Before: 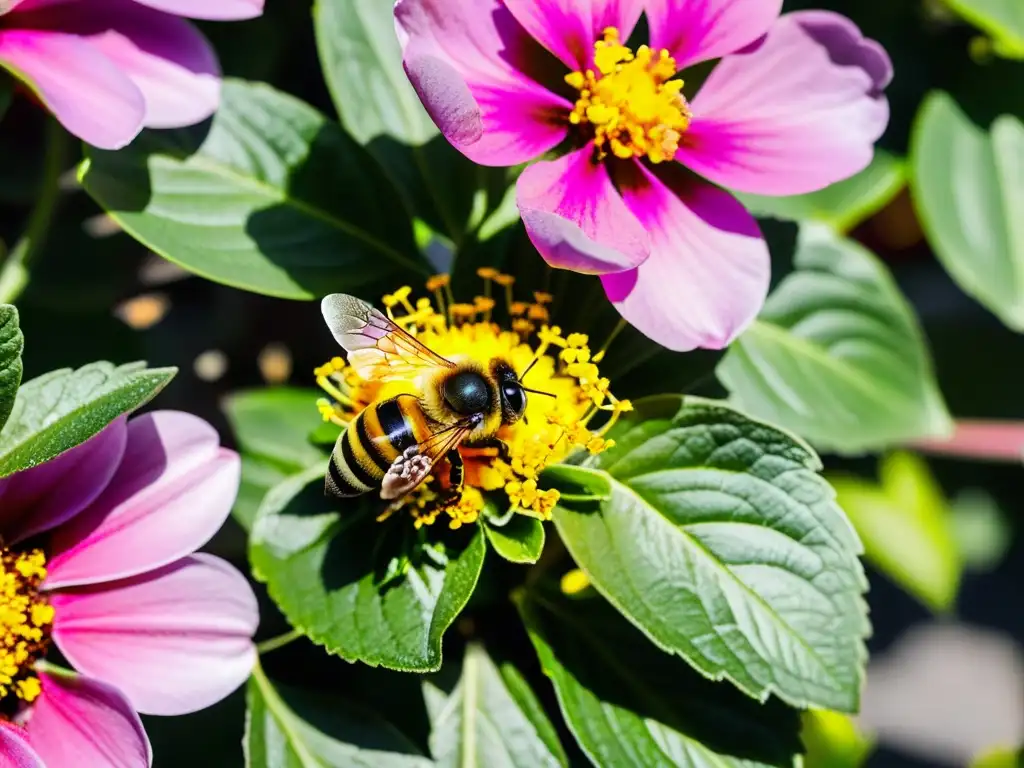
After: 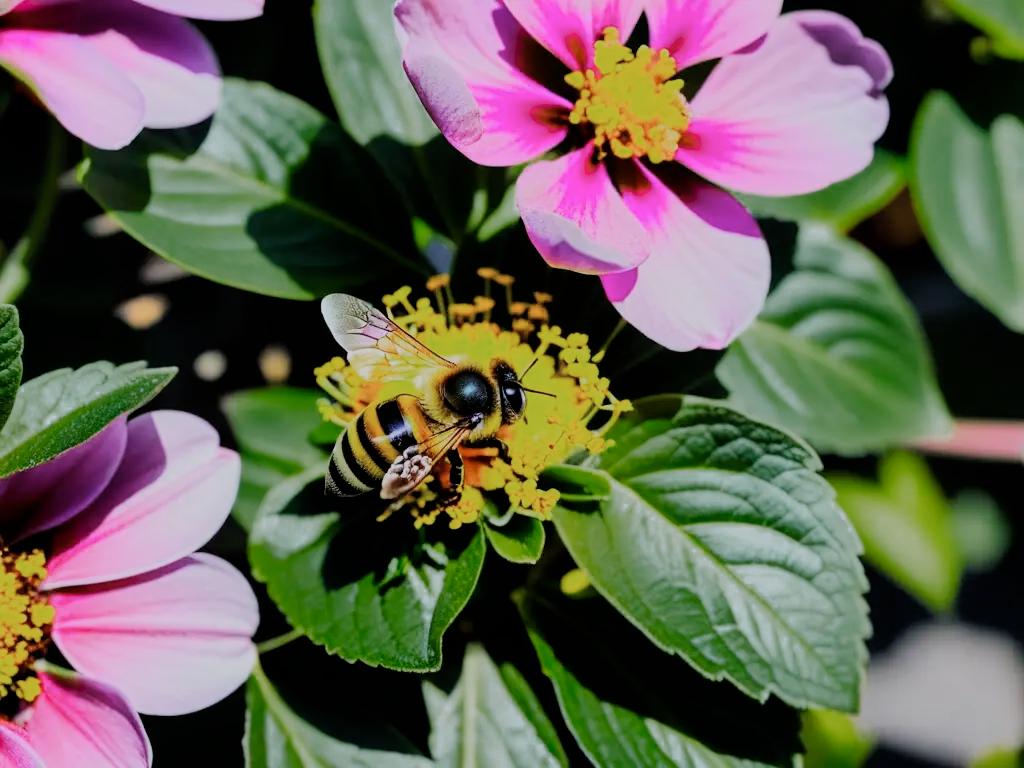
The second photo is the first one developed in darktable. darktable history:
color calibration: x 0.355, y 0.369, temperature 4697.05 K
filmic rgb: black relative exposure -6.9 EV, white relative exposure 5.88 EV, hardness 2.69
exposure: exposure 0.014 EV, compensate highlight preservation false
color zones: curves: ch0 [(0, 0.558) (0.143, 0.548) (0.286, 0.447) (0.429, 0.259) (0.571, 0.5) (0.714, 0.5) (0.857, 0.593) (1, 0.558)]; ch1 [(0, 0.543) (0.01, 0.544) (0.12, 0.492) (0.248, 0.458) (0.5, 0.534) (0.748, 0.5) (0.99, 0.469) (1, 0.543)]; ch2 [(0, 0.507) (0.143, 0.522) (0.286, 0.505) (0.429, 0.5) (0.571, 0.5) (0.714, 0.5) (0.857, 0.5) (1, 0.507)]
